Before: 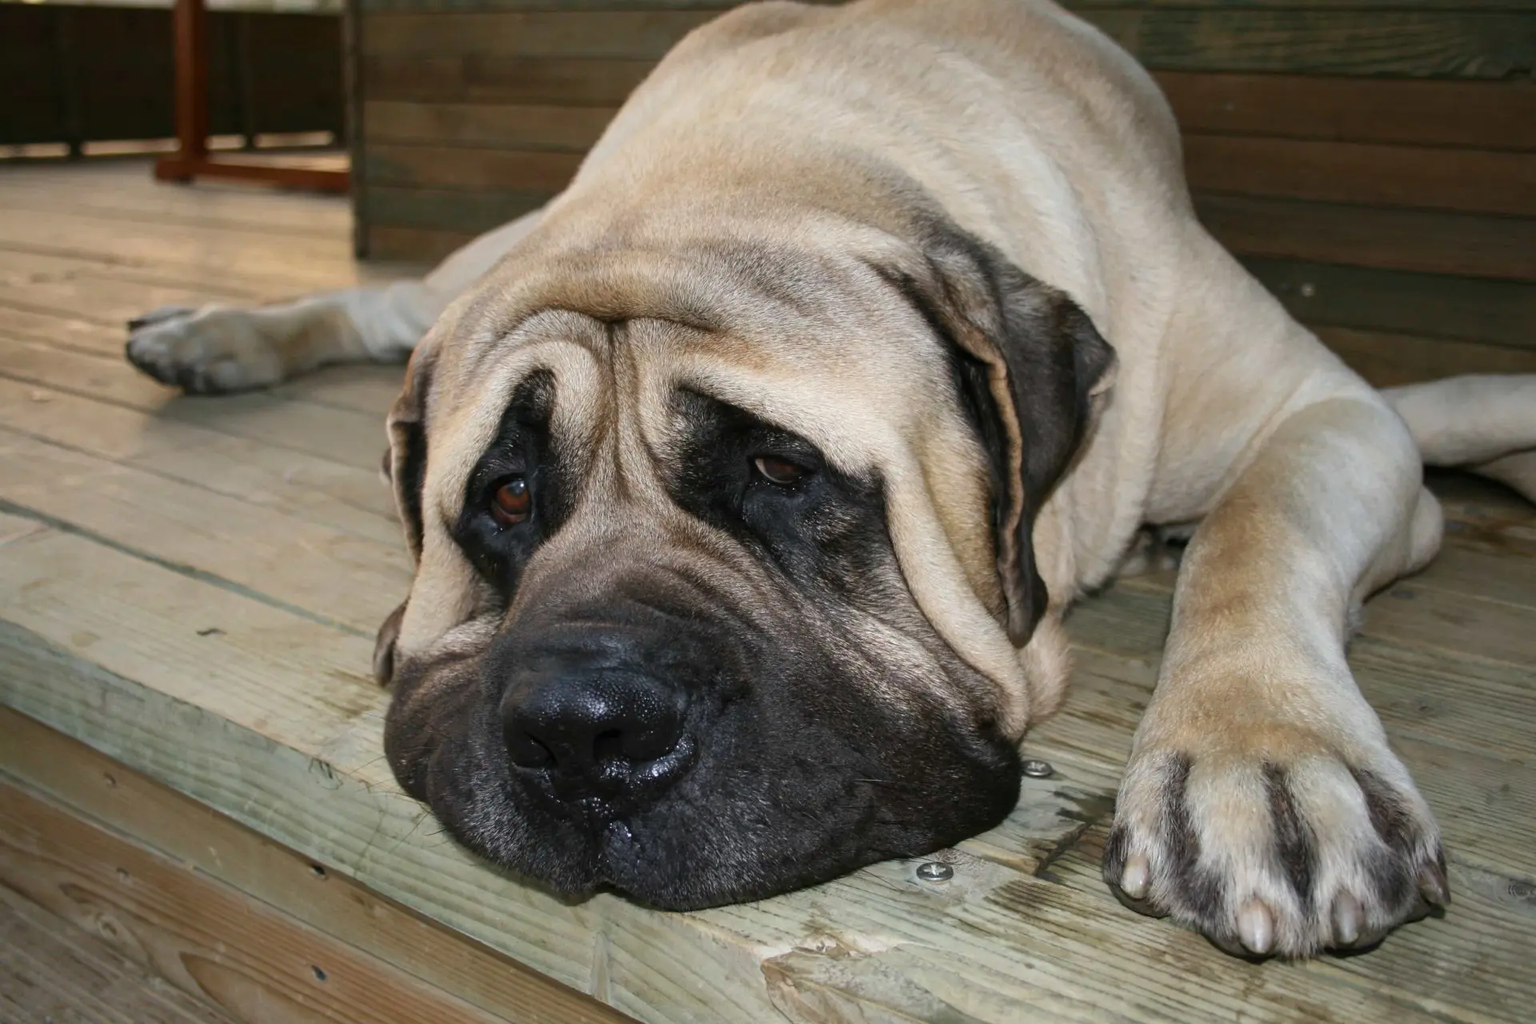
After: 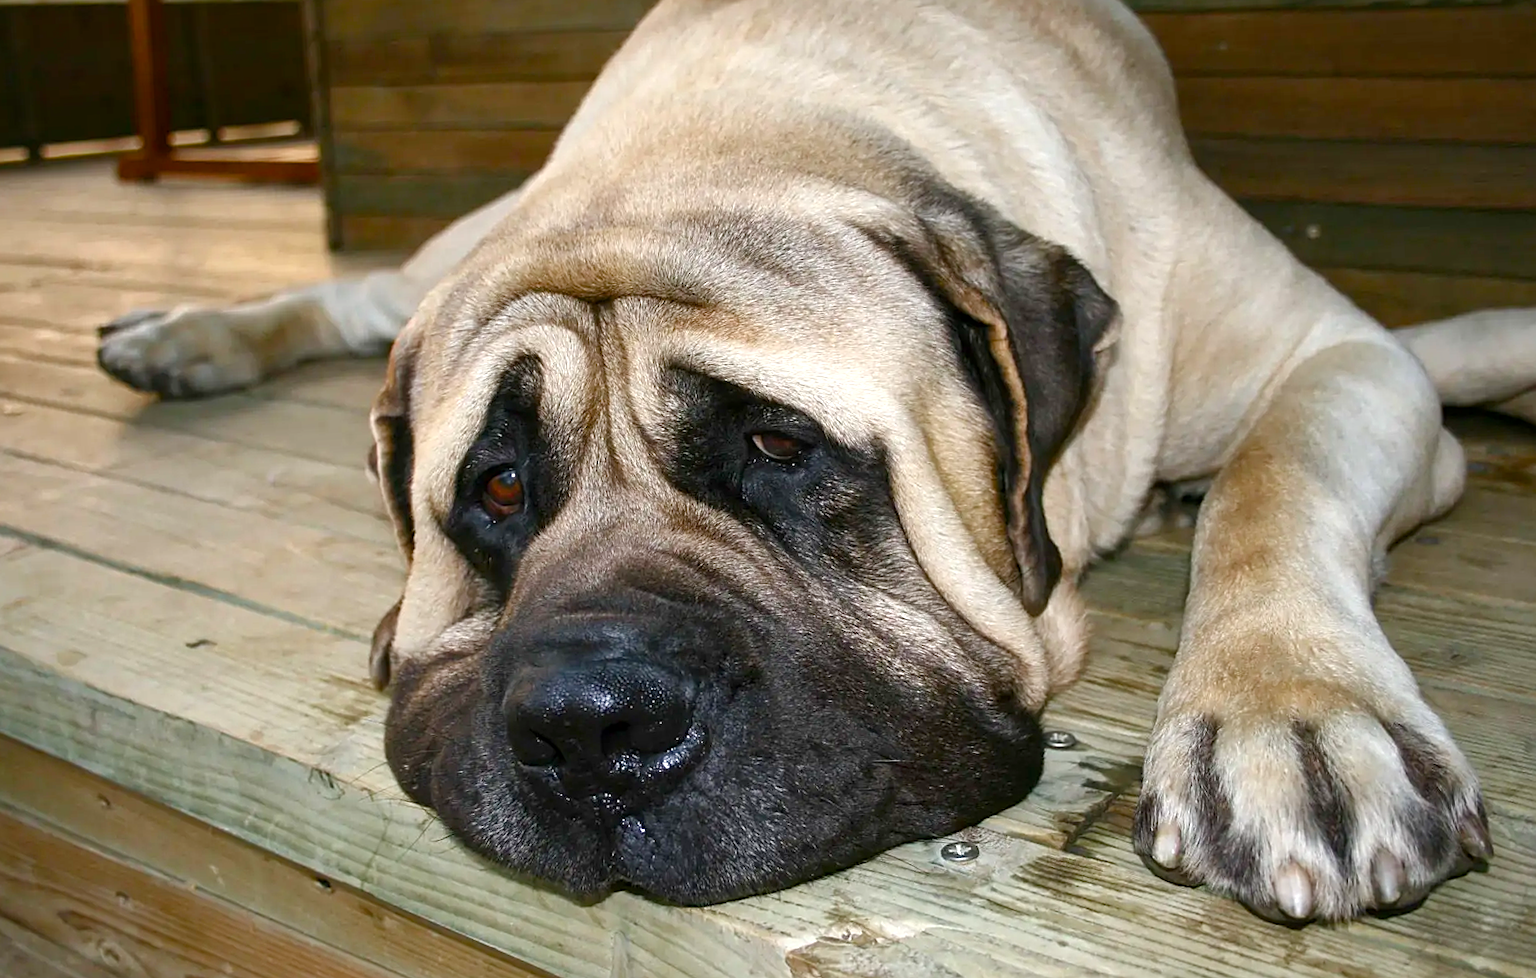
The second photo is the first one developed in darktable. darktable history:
rotate and perspective: rotation -3°, crop left 0.031, crop right 0.968, crop top 0.07, crop bottom 0.93
color balance rgb: perceptual saturation grading › global saturation 25%, perceptual saturation grading › highlights -50%, perceptual saturation grading › shadows 30%, perceptual brilliance grading › global brilliance 12%, global vibrance 20%
sharpen: on, module defaults
local contrast: mode bilateral grid, contrast 20, coarseness 50, detail 120%, midtone range 0.2
